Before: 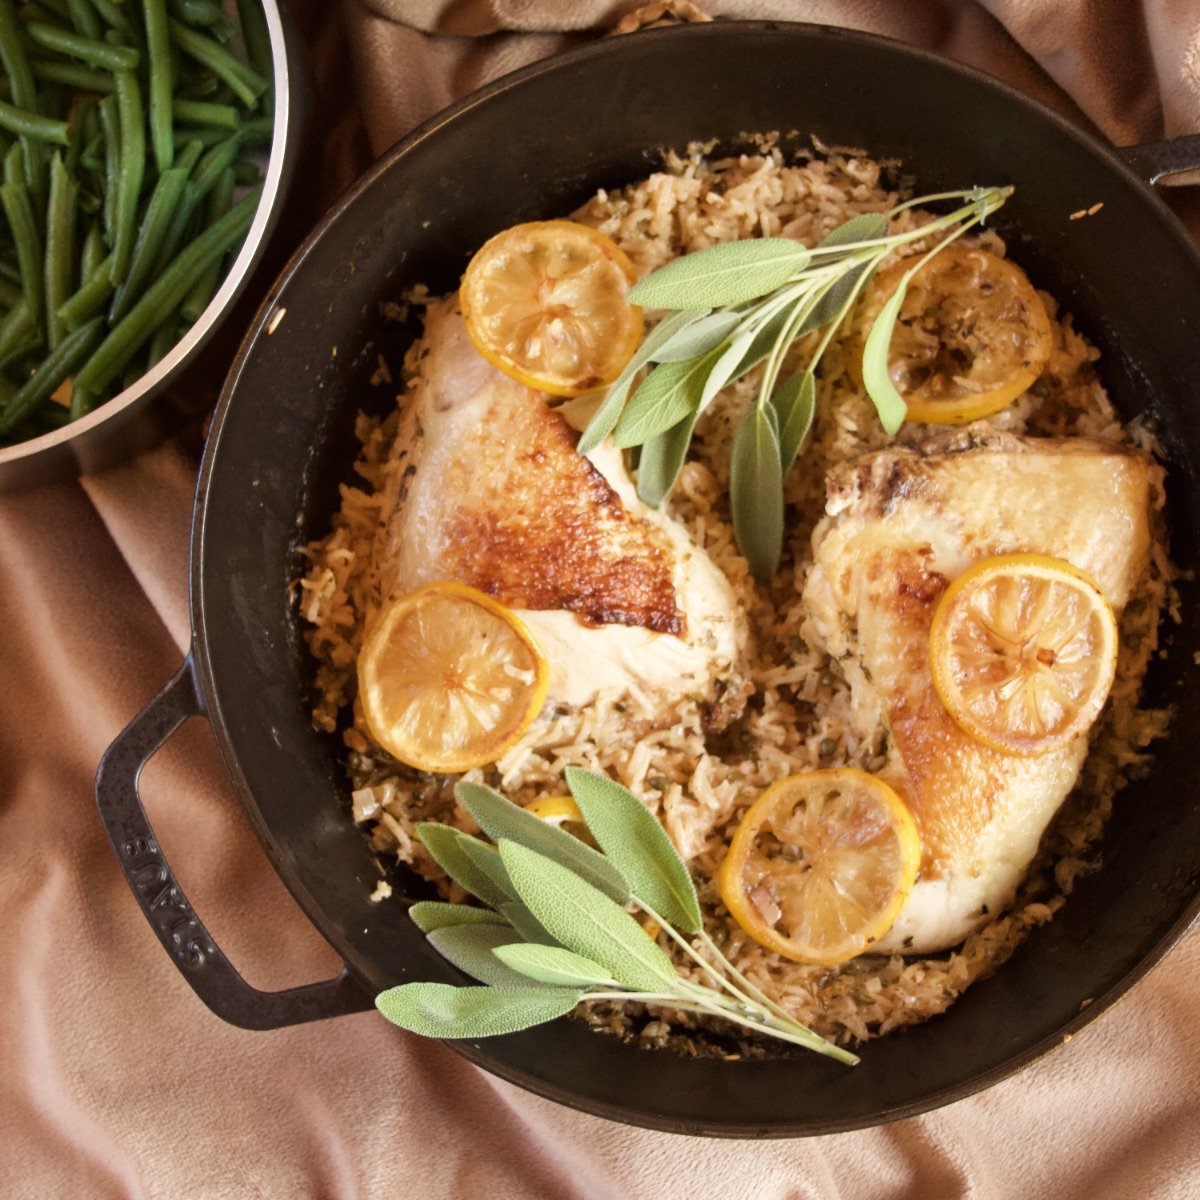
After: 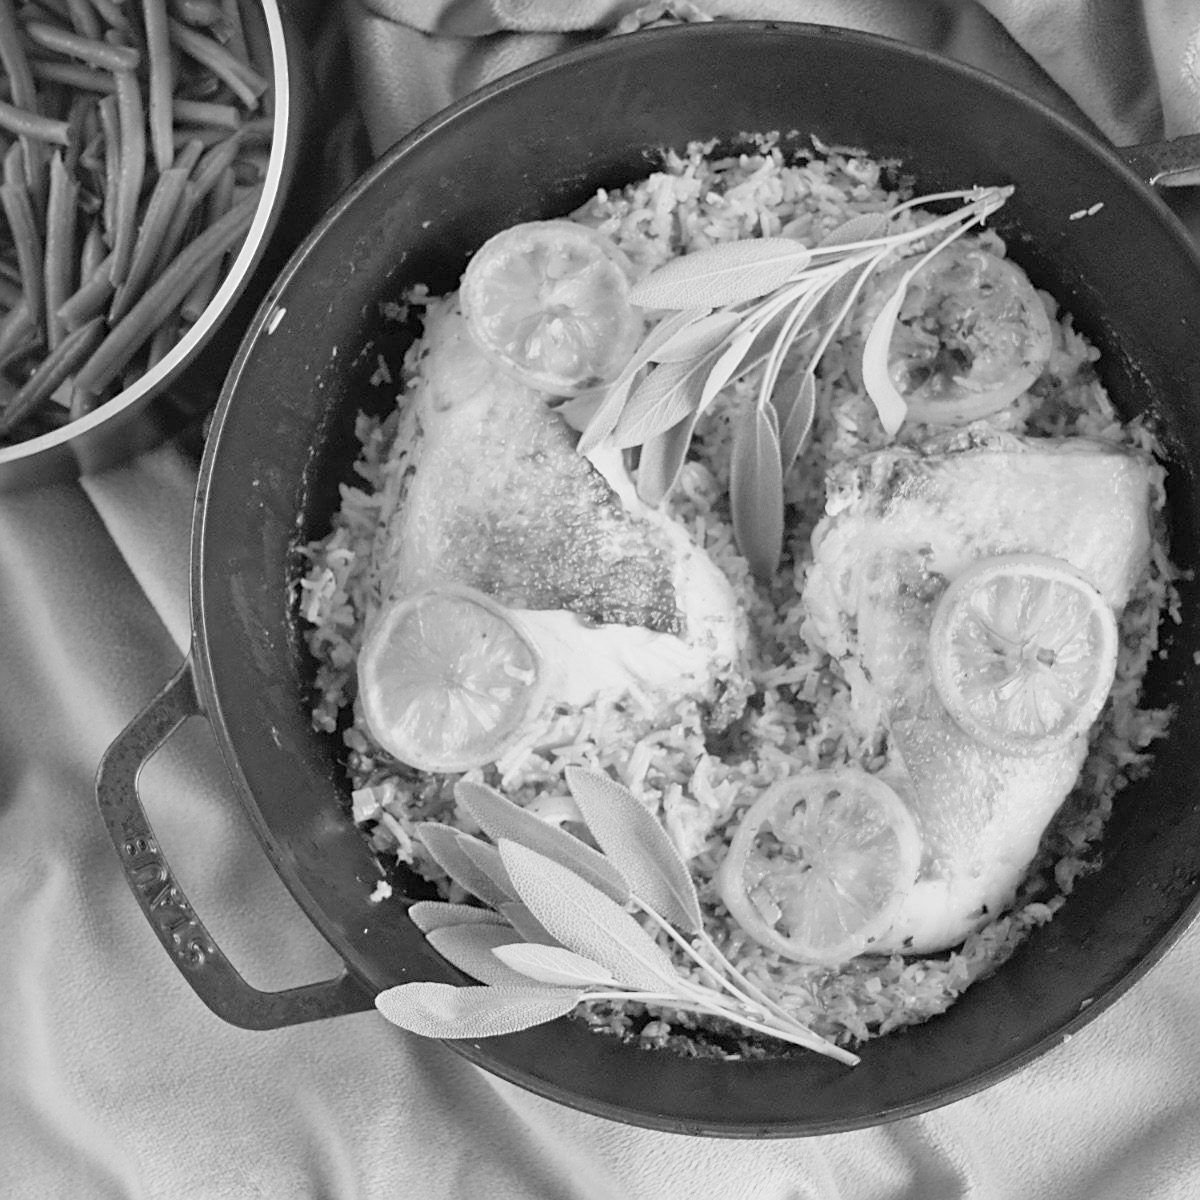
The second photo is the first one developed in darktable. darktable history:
exposure: black level correction 0, exposure 0.5 EV, compensate exposure bias true, compensate highlight preservation false
color correction: highlights a* 3.84, highlights b* 5.07
global tonemap: drago (0.7, 100)
monochrome: on, module defaults
sharpen: on, module defaults
rotate and perspective: automatic cropping original format, crop left 0, crop top 0
